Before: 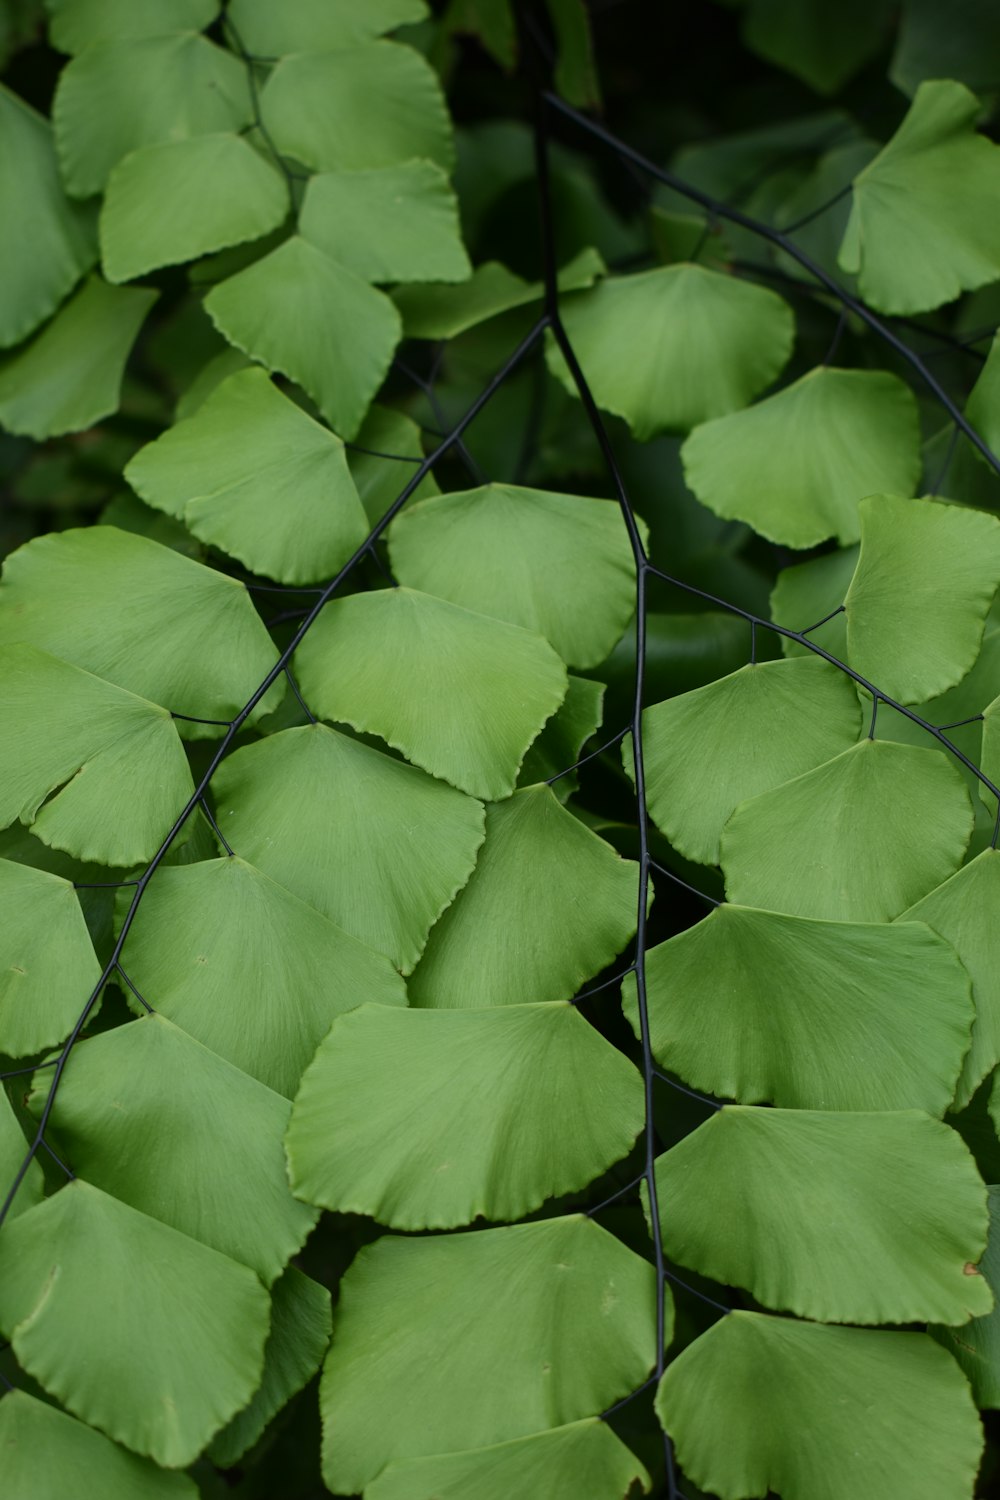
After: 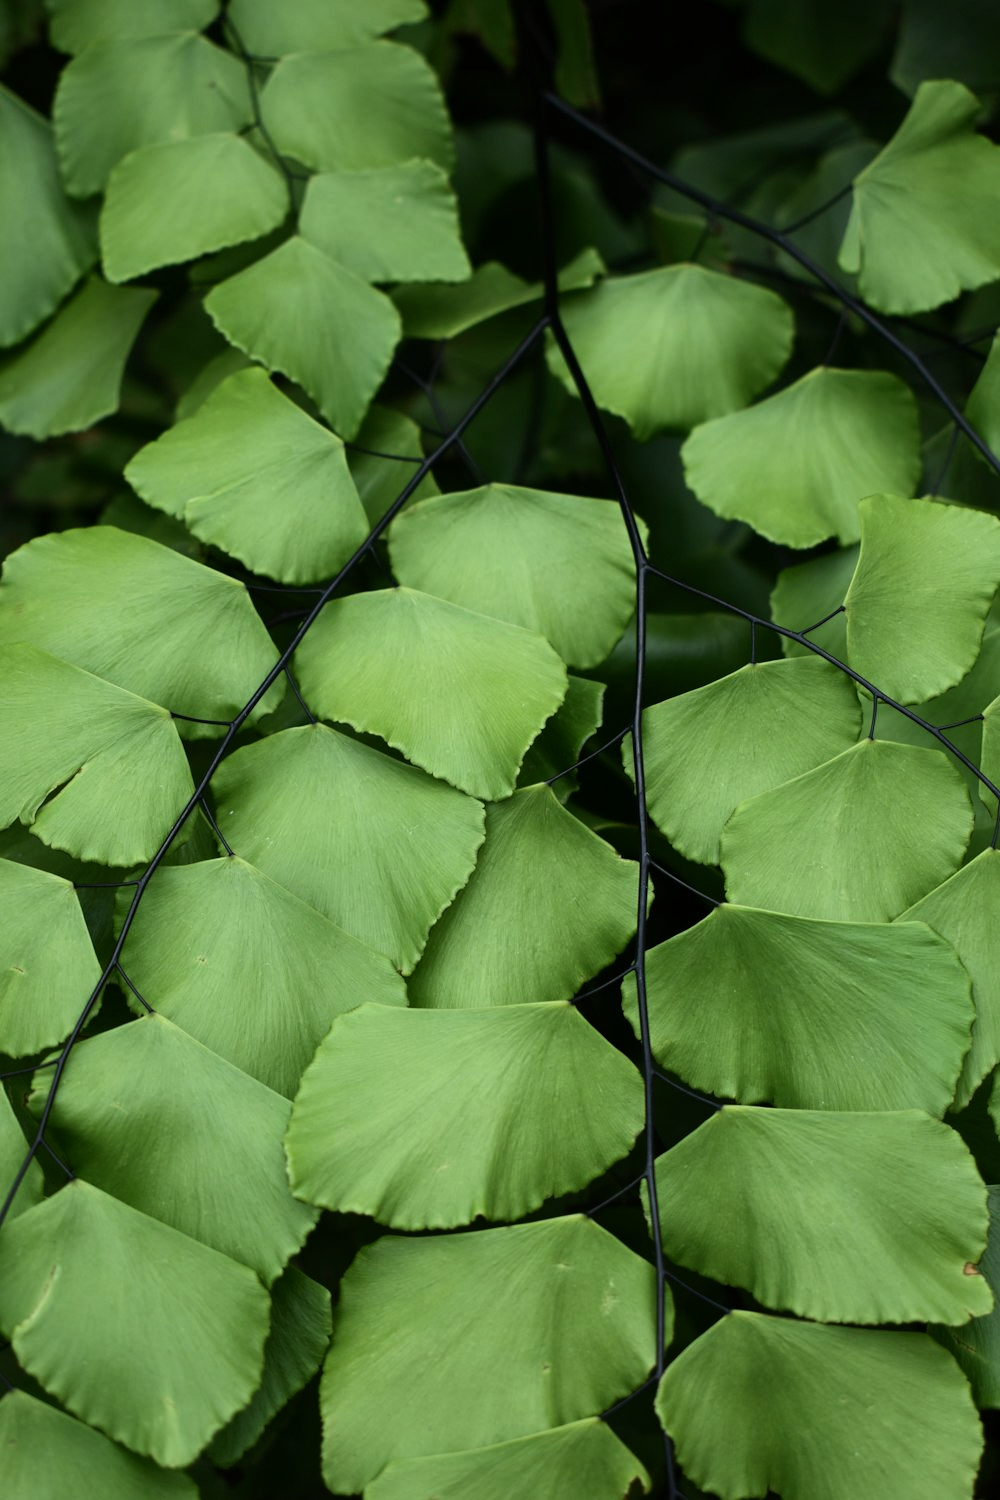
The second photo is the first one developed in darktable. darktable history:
tone equalizer: -8 EV -0.776 EV, -7 EV -0.709 EV, -6 EV -0.582 EV, -5 EV -0.362 EV, -3 EV 0.392 EV, -2 EV 0.6 EV, -1 EV 0.688 EV, +0 EV 0.759 EV, edges refinement/feathering 500, mask exposure compensation -1.57 EV, preserve details no
